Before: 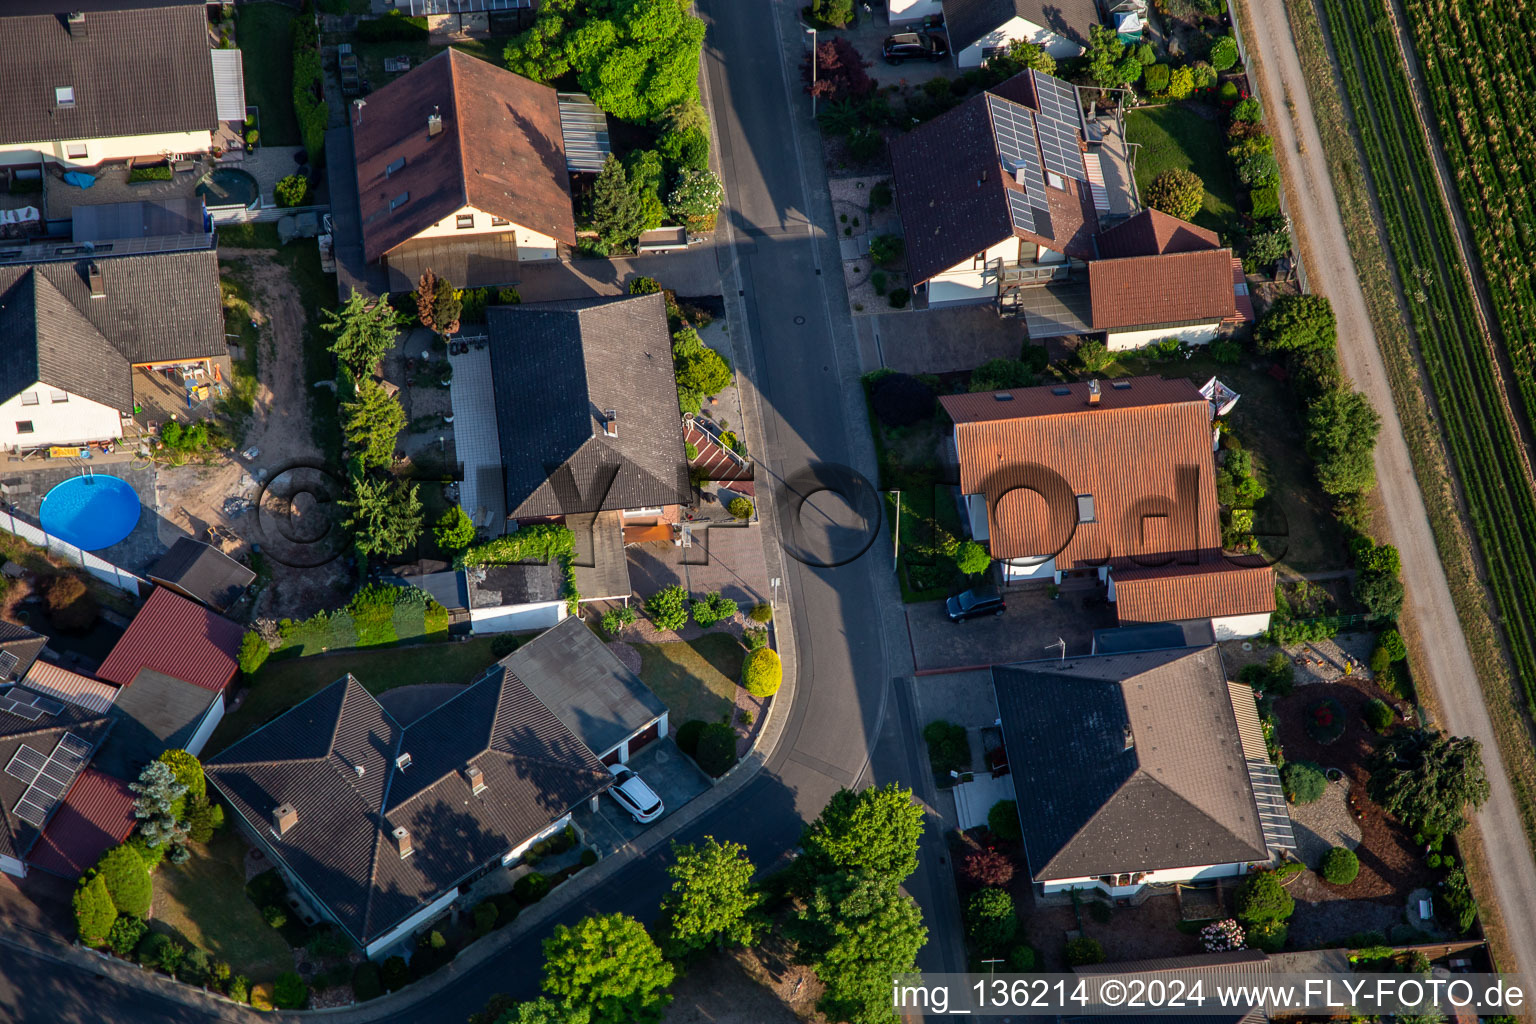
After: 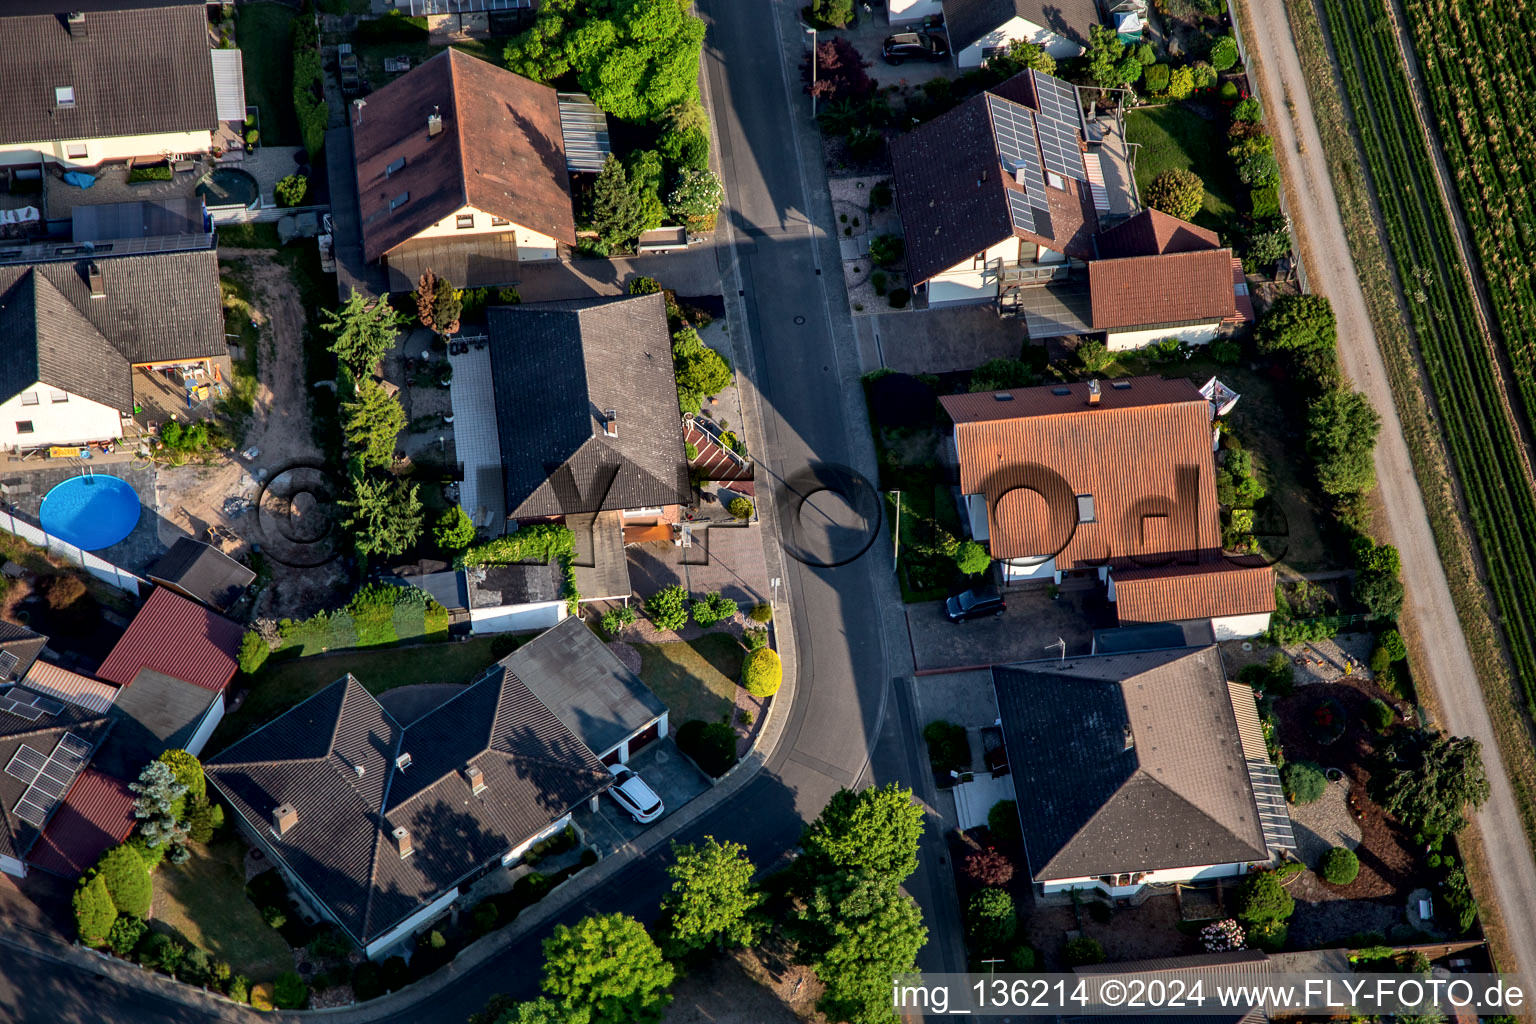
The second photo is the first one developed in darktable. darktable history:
local contrast: mode bilateral grid, contrast 20, coarseness 51, detail 162%, midtone range 0.2
